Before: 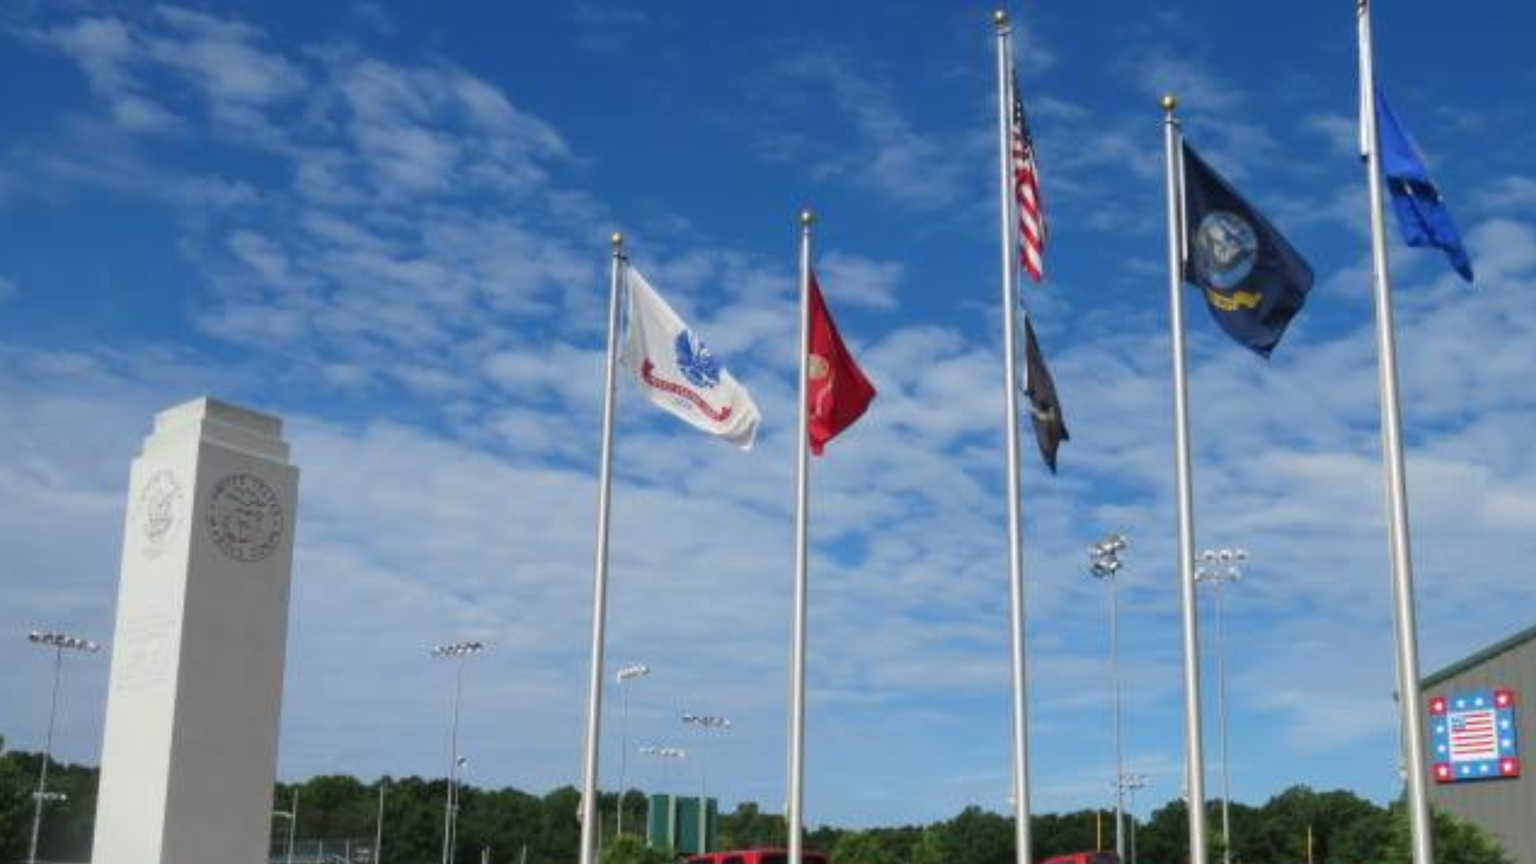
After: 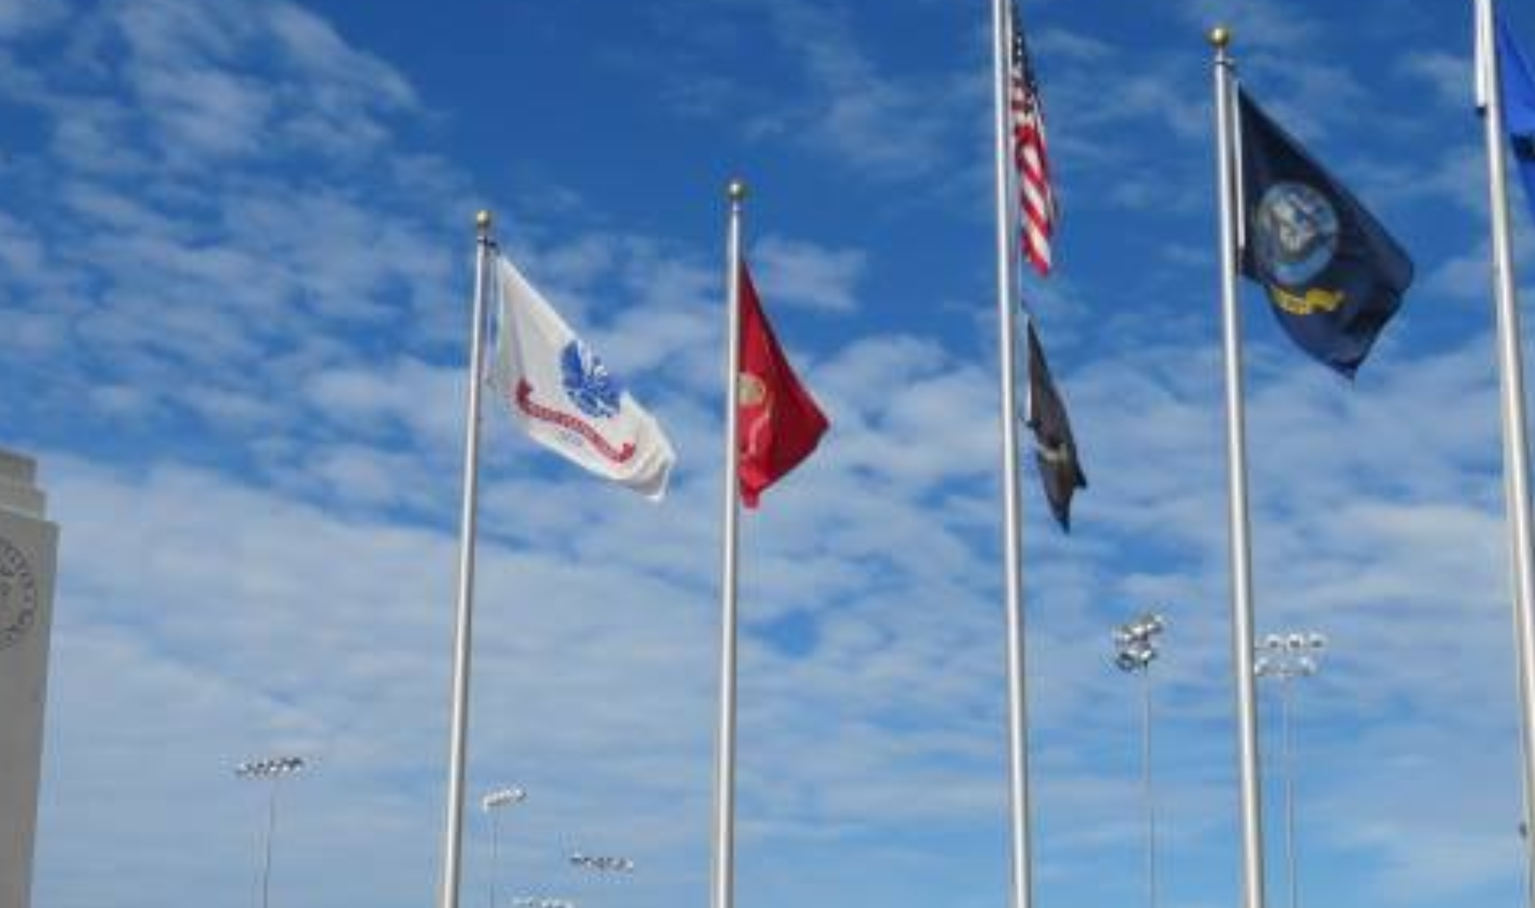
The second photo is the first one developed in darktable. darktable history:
crop: left 16.65%, top 8.747%, right 8.451%, bottom 12.53%
base curve: preserve colors none
